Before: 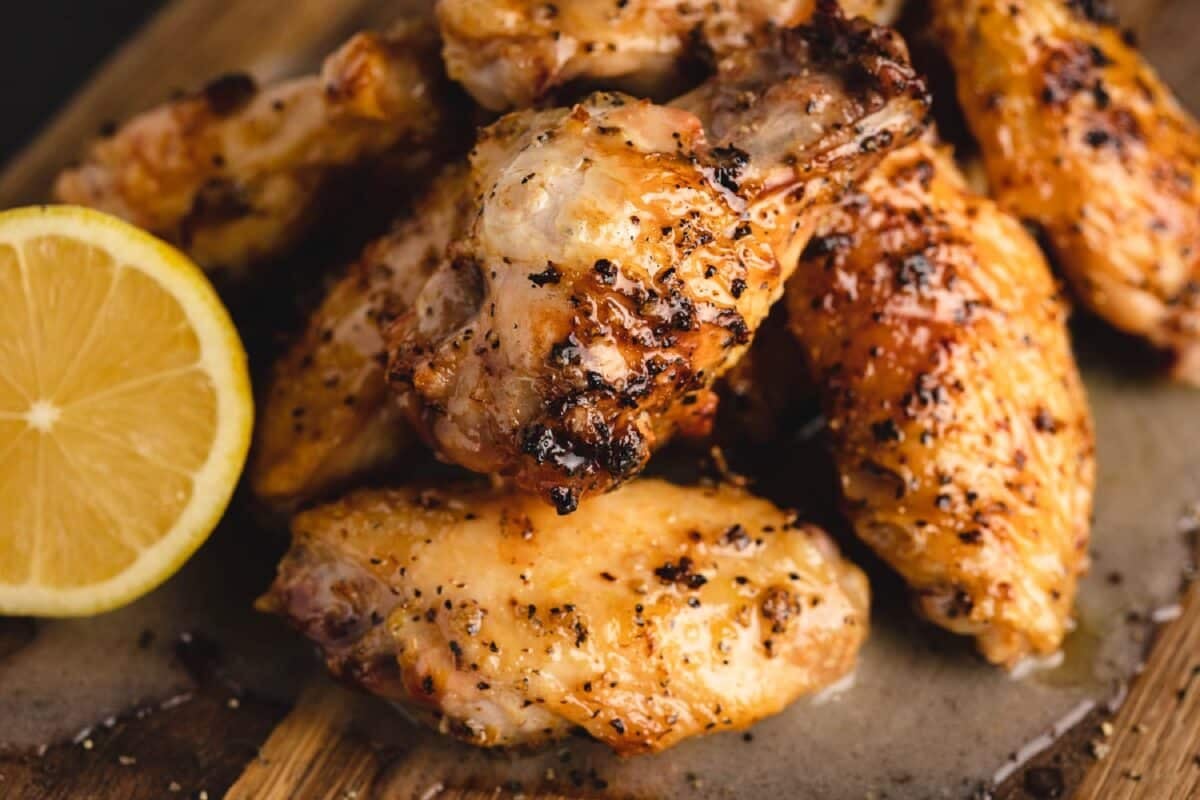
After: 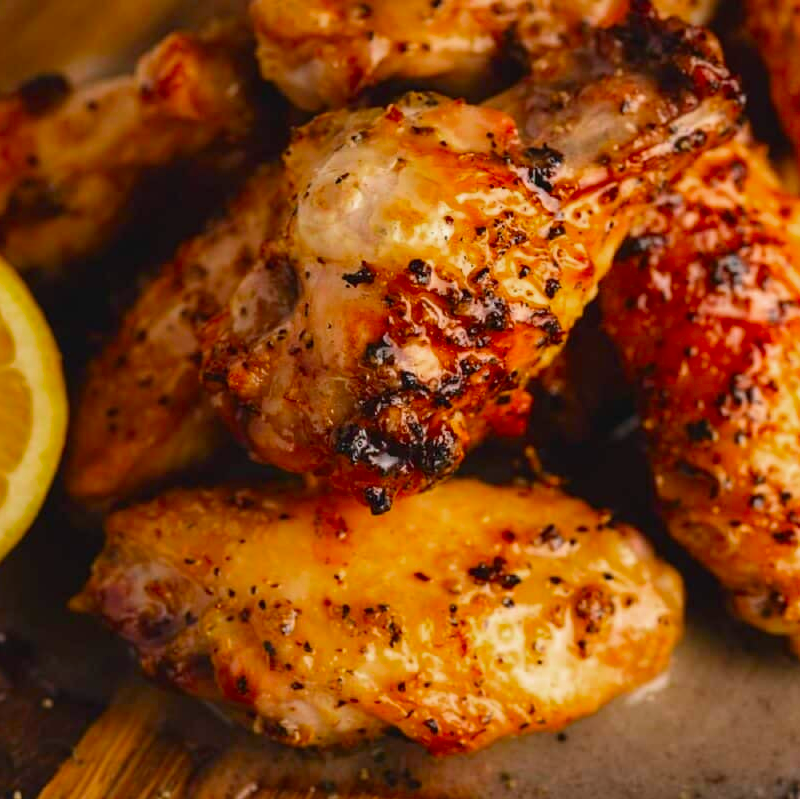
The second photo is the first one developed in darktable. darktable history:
color zones: curves: ch0 [(0, 0.444) (0.143, 0.442) (0.286, 0.441) (0.429, 0.441) (0.571, 0.441) (0.714, 0.441) (0.857, 0.442) (1, 0.444)]
crop and rotate: left 15.546%, right 17.787%
contrast brightness saturation: saturation 0.5
